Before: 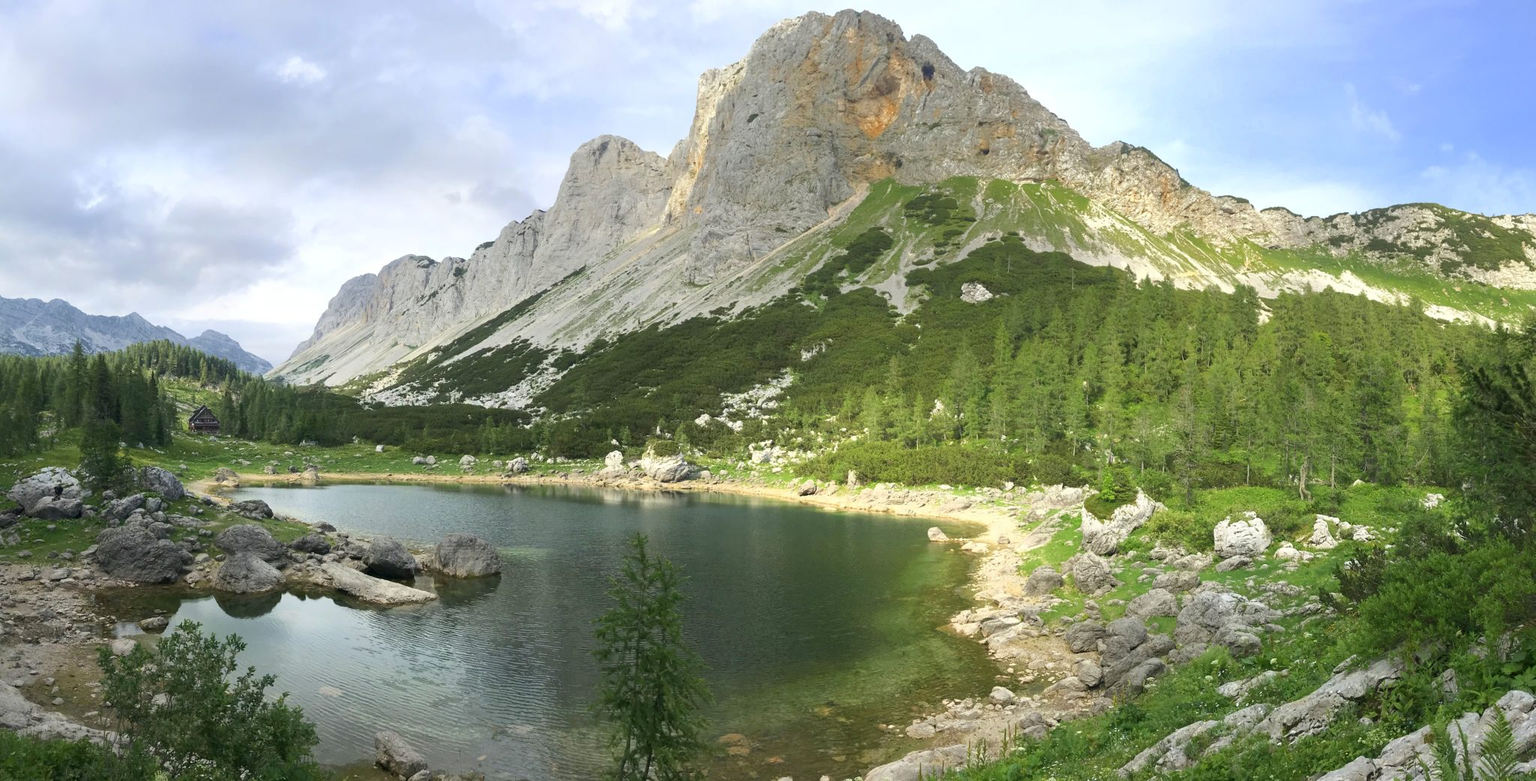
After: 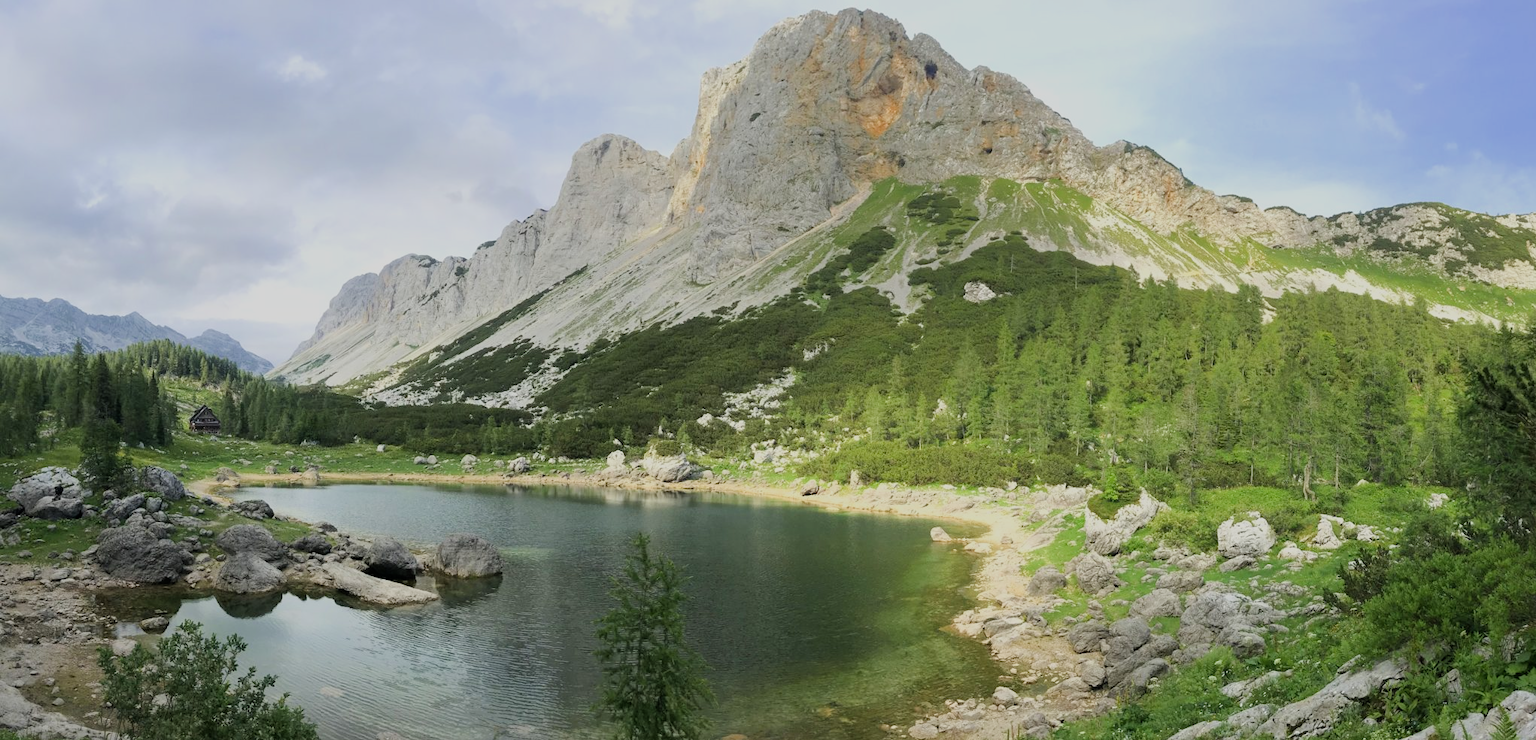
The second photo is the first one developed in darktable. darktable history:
filmic rgb: black relative exposure -7.65 EV, white relative exposure 4.56 EV, hardness 3.61, iterations of high-quality reconstruction 0
crop: top 0.269%, right 0.26%, bottom 5.103%
